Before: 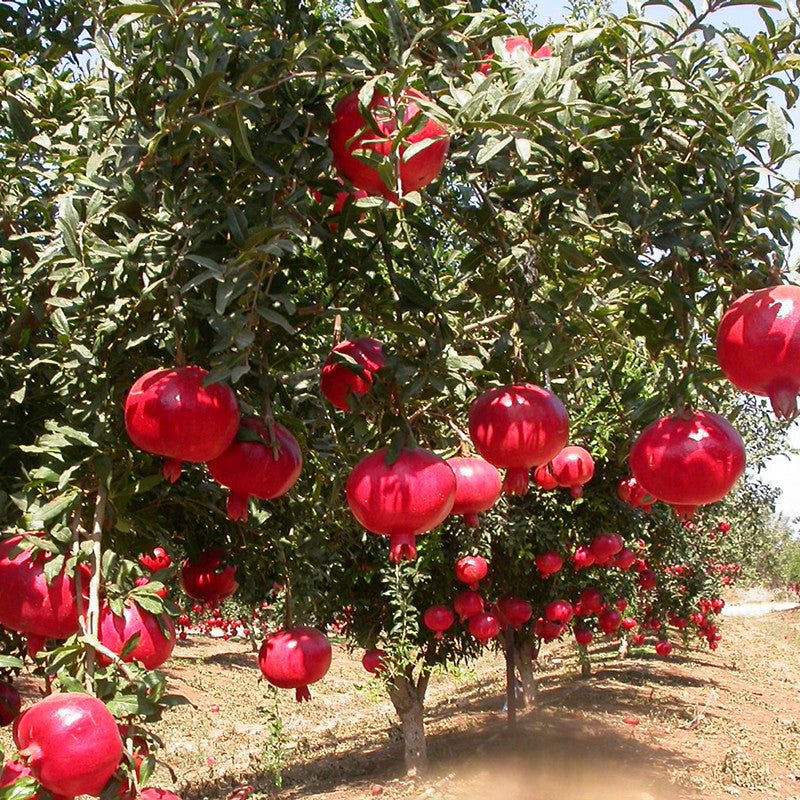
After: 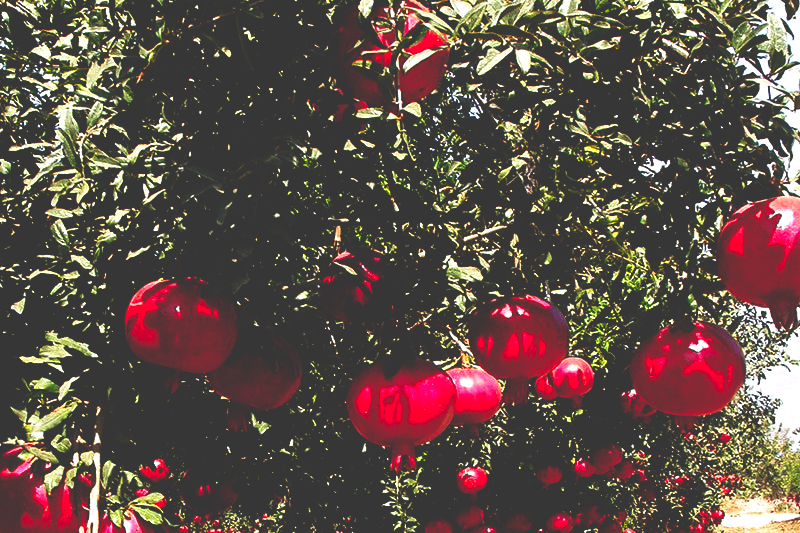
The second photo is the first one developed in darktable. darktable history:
crop: top 11.166%, bottom 22.168%
base curve: curves: ch0 [(0, 0.036) (0.083, 0.04) (0.804, 1)], preserve colors none
